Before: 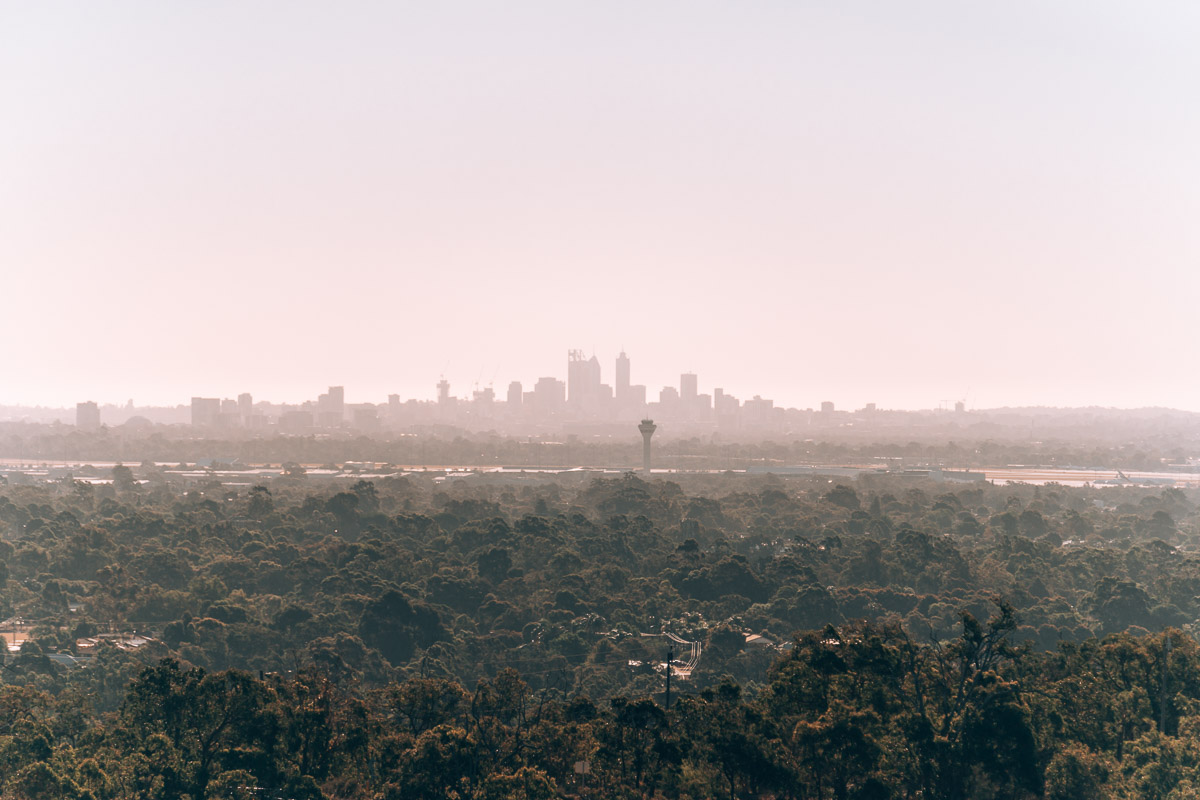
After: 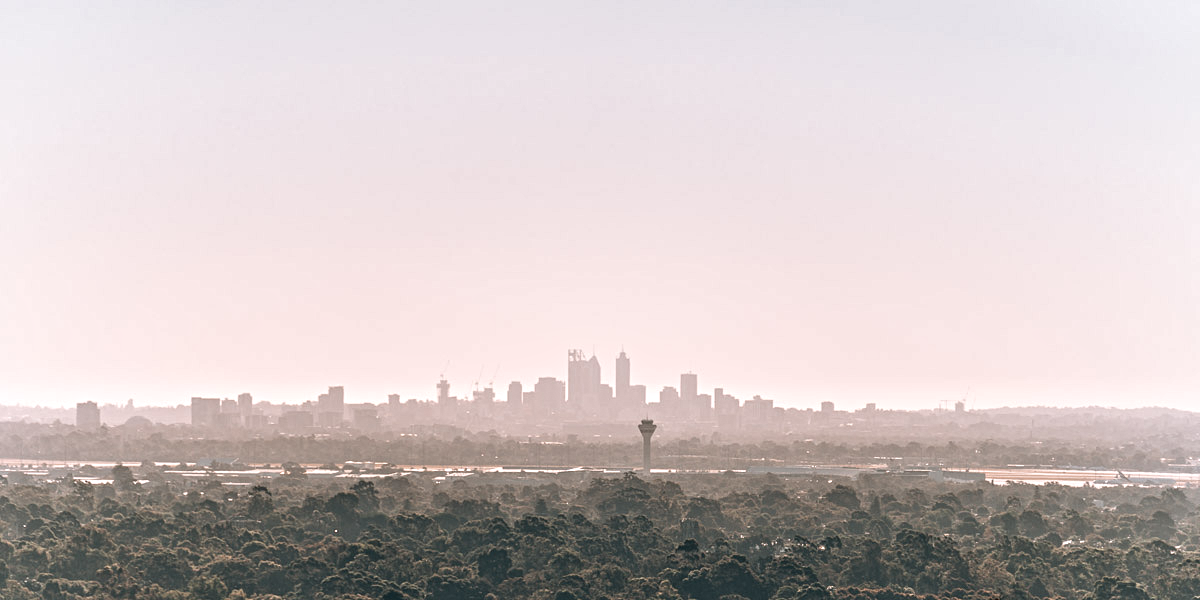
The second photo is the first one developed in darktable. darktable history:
contrast equalizer: octaves 7, y [[0.5, 0.542, 0.583, 0.625, 0.667, 0.708], [0.5 ×6], [0.5 ×6], [0 ×6], [0 ×6]]
crop: bottom 24.982%
